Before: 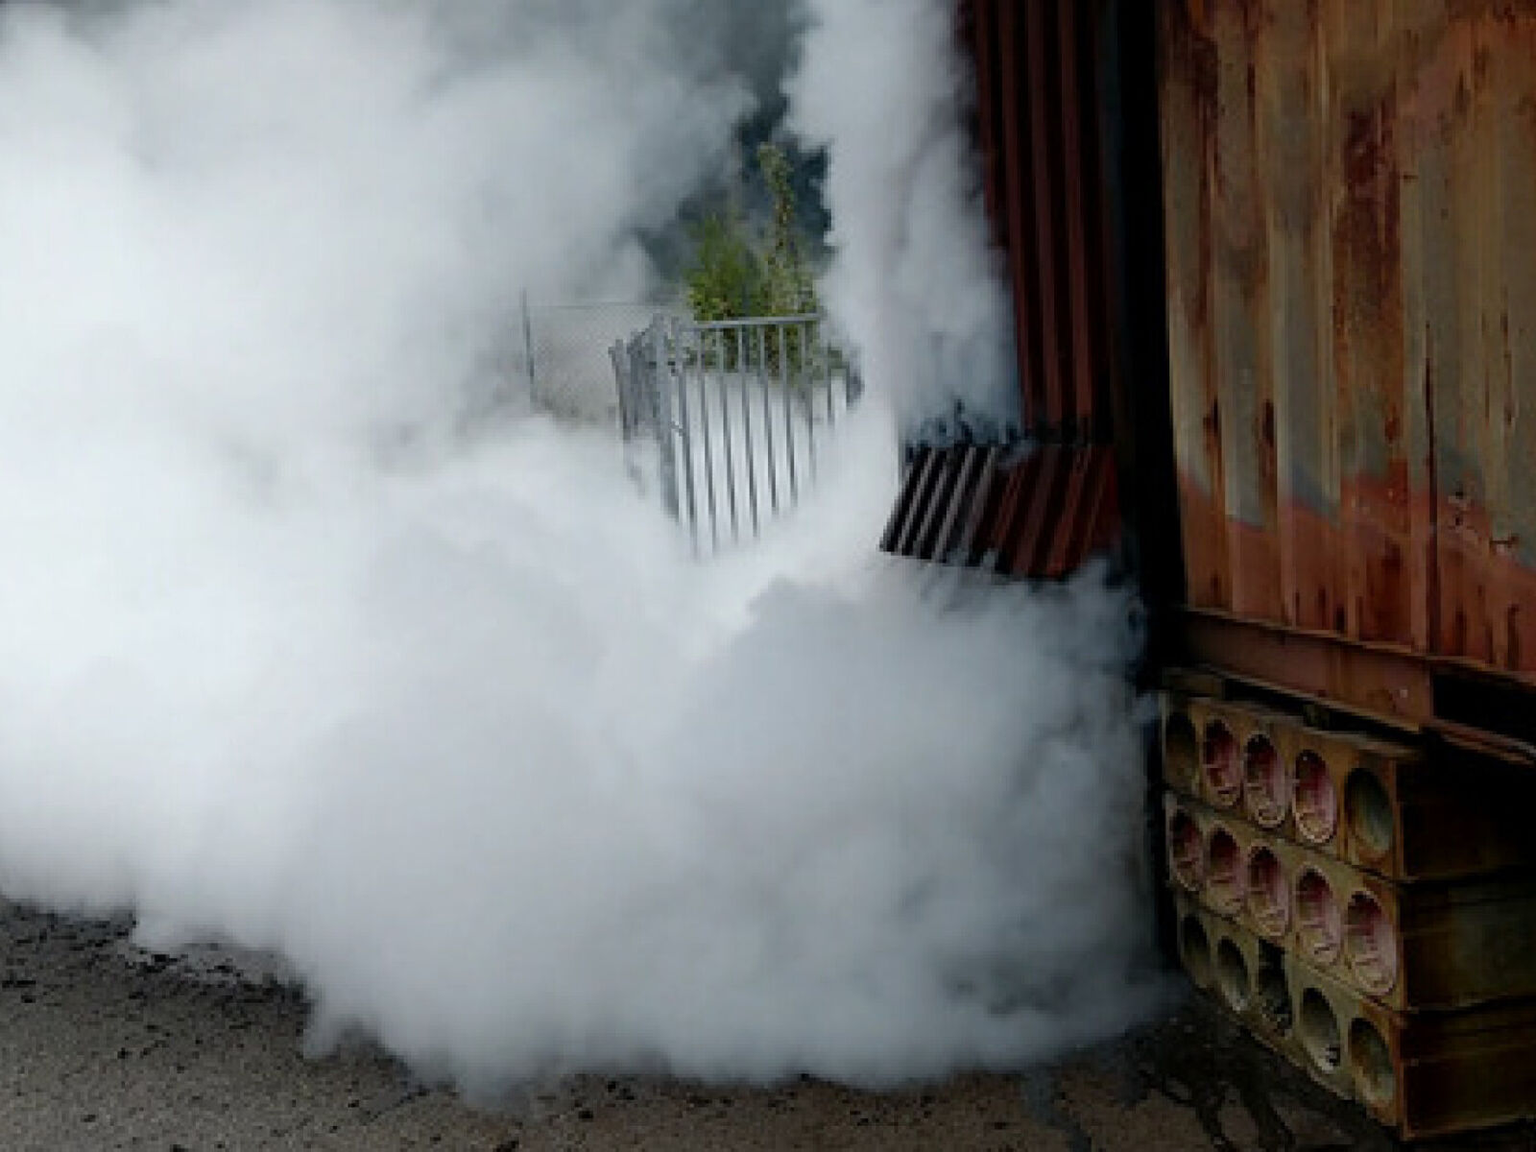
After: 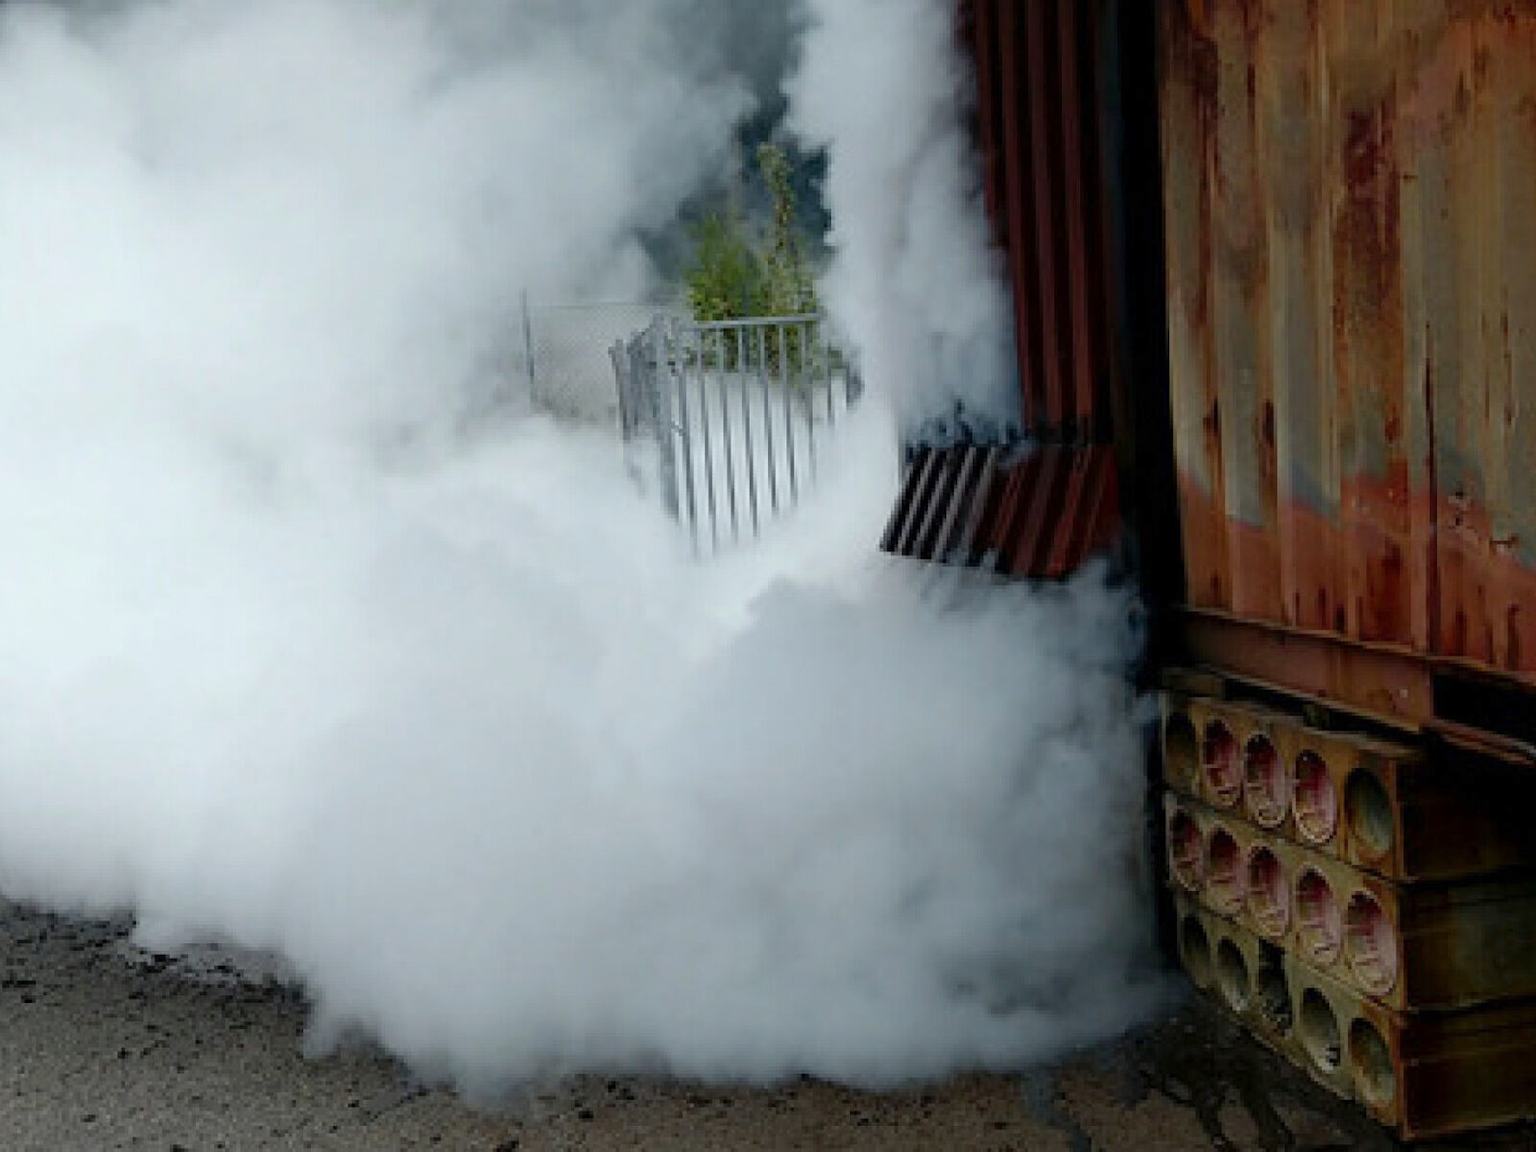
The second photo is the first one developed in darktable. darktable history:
white balance: red 0.978, blue 0.999
levels: levels [0, 0.478, 1]
